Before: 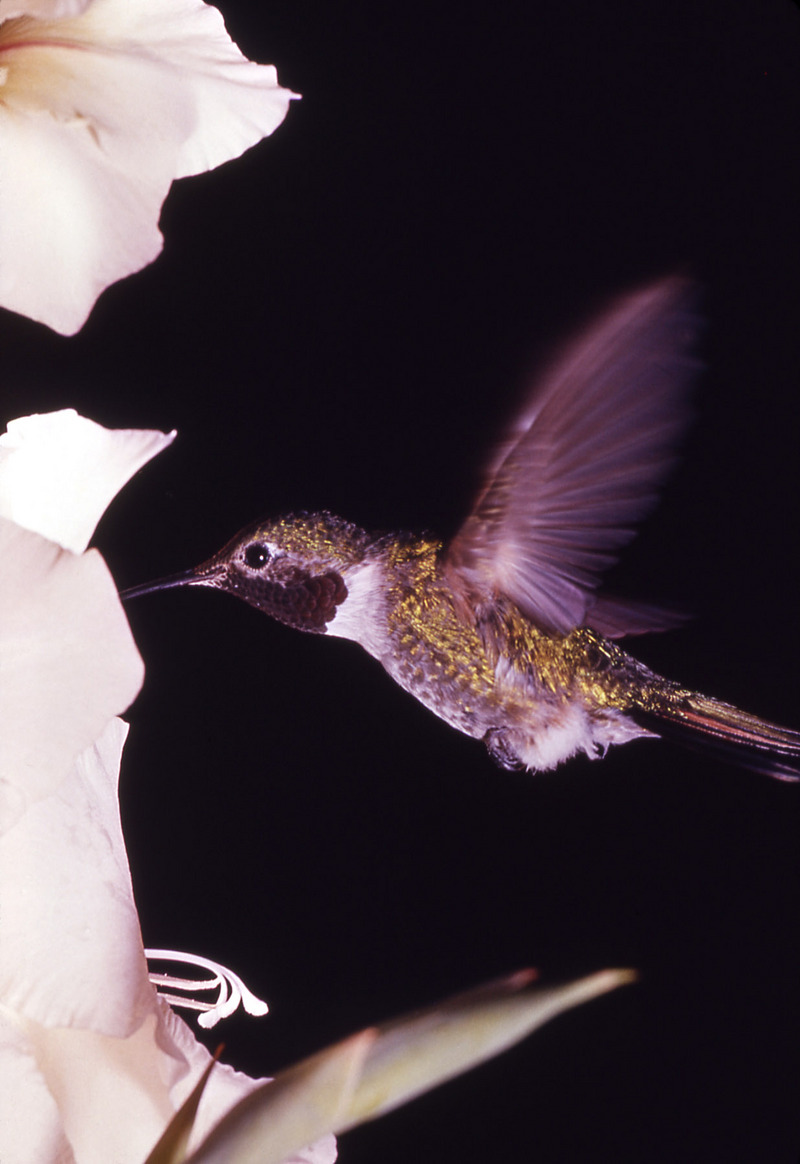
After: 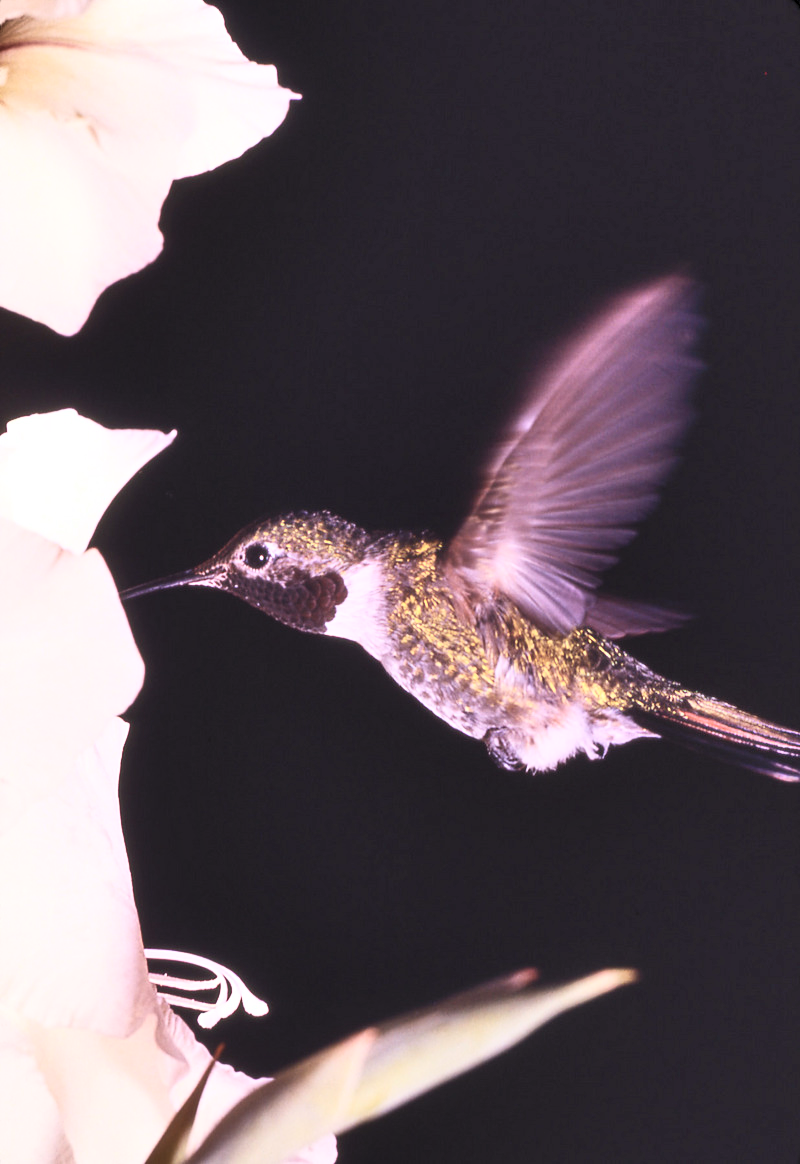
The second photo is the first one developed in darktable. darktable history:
shadows and highlights: highlights color adjustment 0%, low approximation 0.01, soften with gaussian
contrast brightness saturation: contrast 0.39, brightness 0.53
